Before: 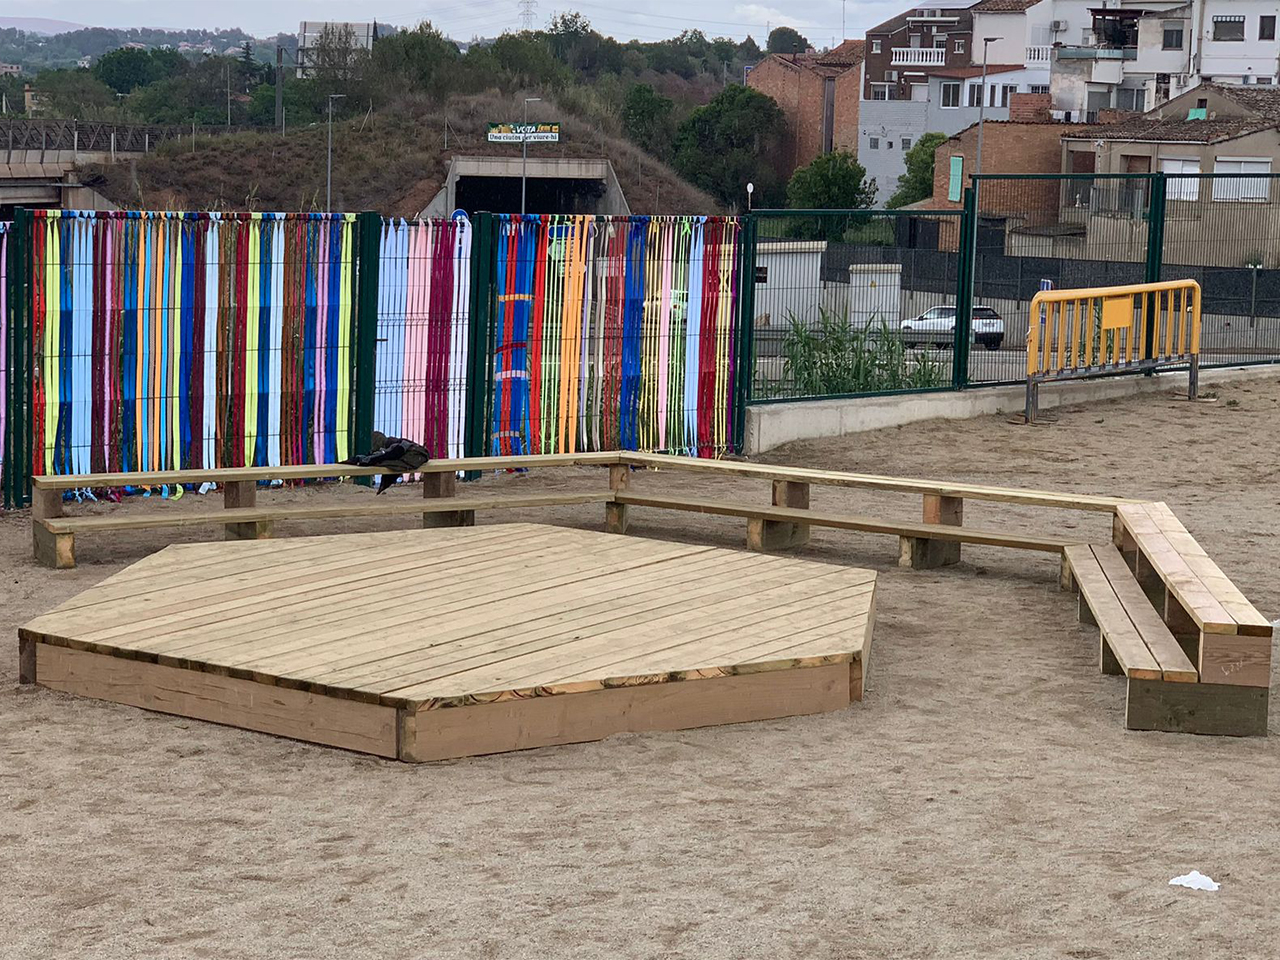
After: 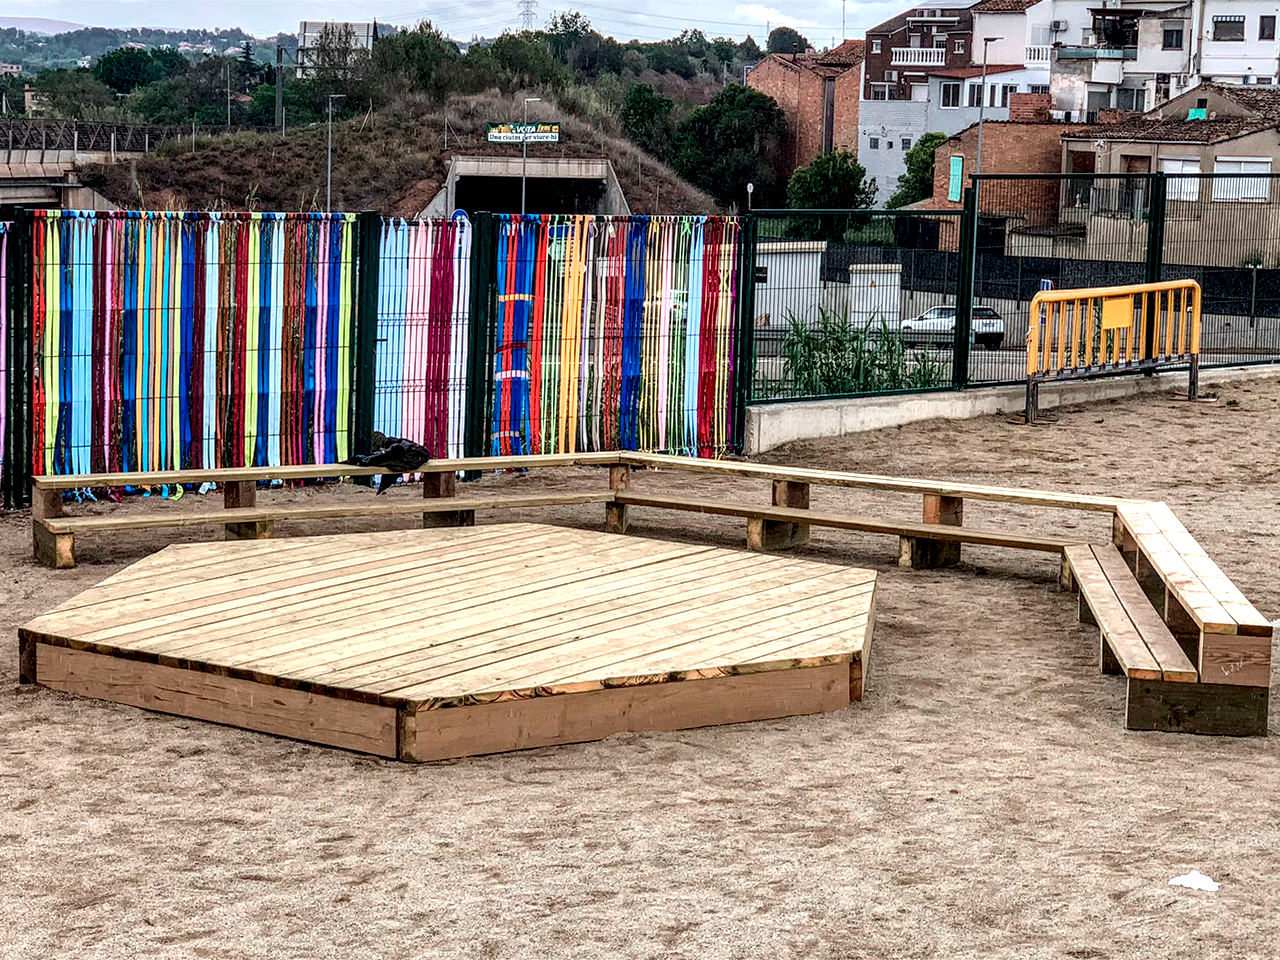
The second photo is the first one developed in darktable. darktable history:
exposure: compensate highlight preservation false
tone equalizer: -8 EV -0.388 EV, -7 EV -0.382 EV, -6 EV -0.299 EV, -5 EV -0.191 EV, -3 EV 0.225 EV, -2 EV 0.356 EV, -1 EV 0.363 EV, +0 EV 0.422 EV, mask exposure compensation -0.508 EV
local contrast: highlights 17%, detail 187%
